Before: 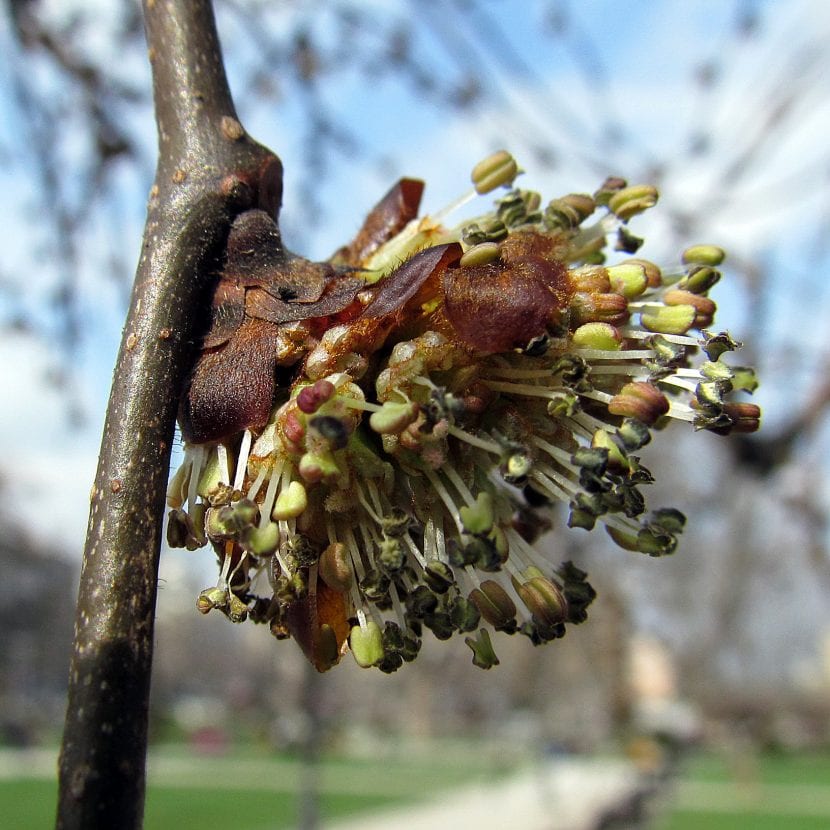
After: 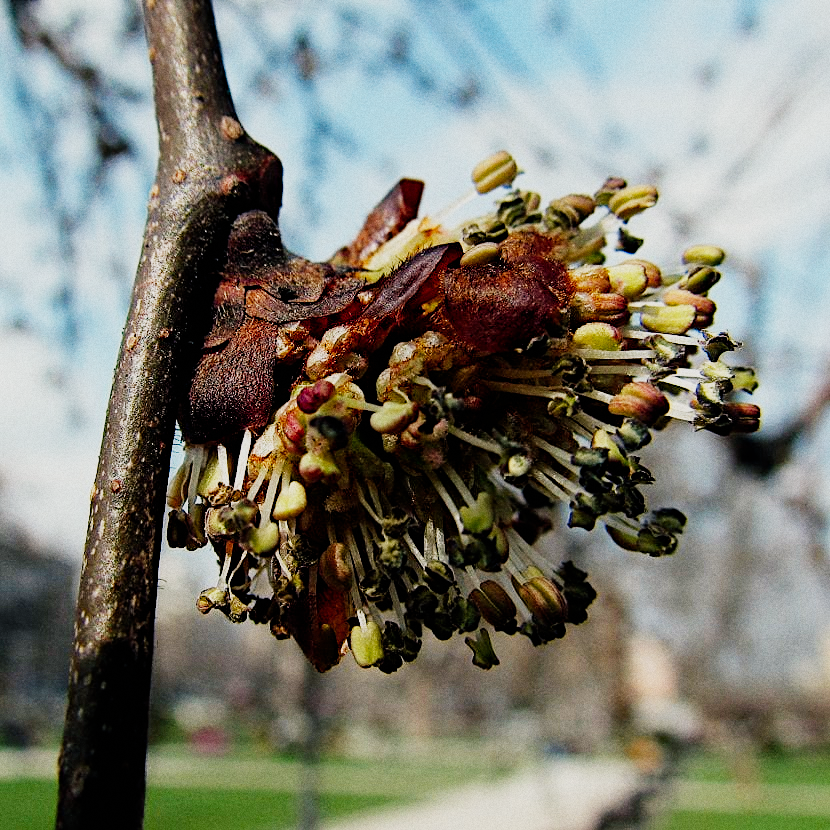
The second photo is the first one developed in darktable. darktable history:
contrast equalizer: octaves 7, y [[0.6 ×6], [0.55 ×6], [0 ×6], [0 ×6], [0 ×6]], mix -0.2
diffuse or sharpen "_builtin_sharpen demosaicing | AA filter": edge sensitivity 1, 1st order anisotropy 100%, 2nd order anisotropy 100%, 3rd order anisotropy 100%, 4th order anisotropy 100%, 1st order speed -25%, 2nd order speed -25%, 3rd order speed -25%, 4th order speed -25%
diffuse or sharpen "bloom 20%": radius span 32, 1st order speed 50%, 2nd order speed 50%, 3rd order speed 50%, 4th order speed 50% | blend: blend mode normal, opacity 20%; mask: uniform (no mask)
grain "film": coarseness 0.09 ISO
sigmoid: contrast 1.8, skew -0.2, preserve hue 0%, red attenuation 0.1, red rotation 0.035, green attenuation 0.1, green rotation -0.017, blue attenuation 0.15, blue rotation -0.052, base primaries Rec2020
color balance rgb: shadows lift › chroma 2%, shadows lift › hue 217.2°, power › hue 60°, highlights gain › chroma 1%, highlights gain › hue 69.6°, global offset › luminance -0.5%, perceptual saturation grading › global saturation 15%, global vibrance 15%
rgb primaries: tint hue -2.99°, red hue -0.035, red purity 0.95, green hue 0.035, green purity 0.95, blue hue -0.122, blue purity 1.1
